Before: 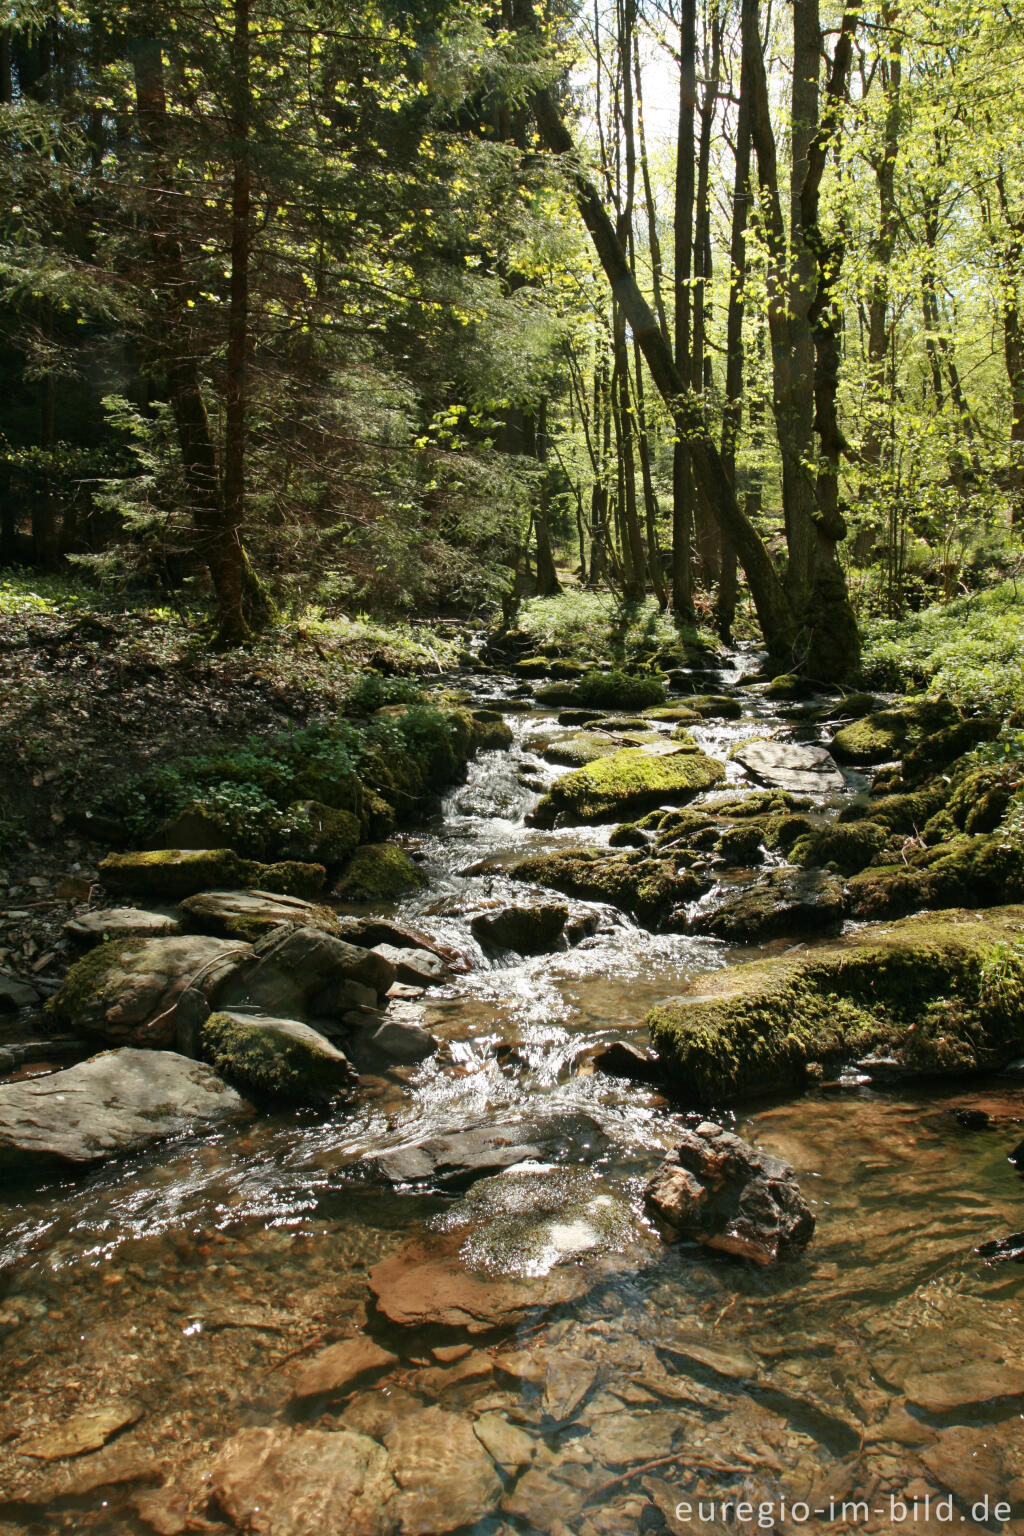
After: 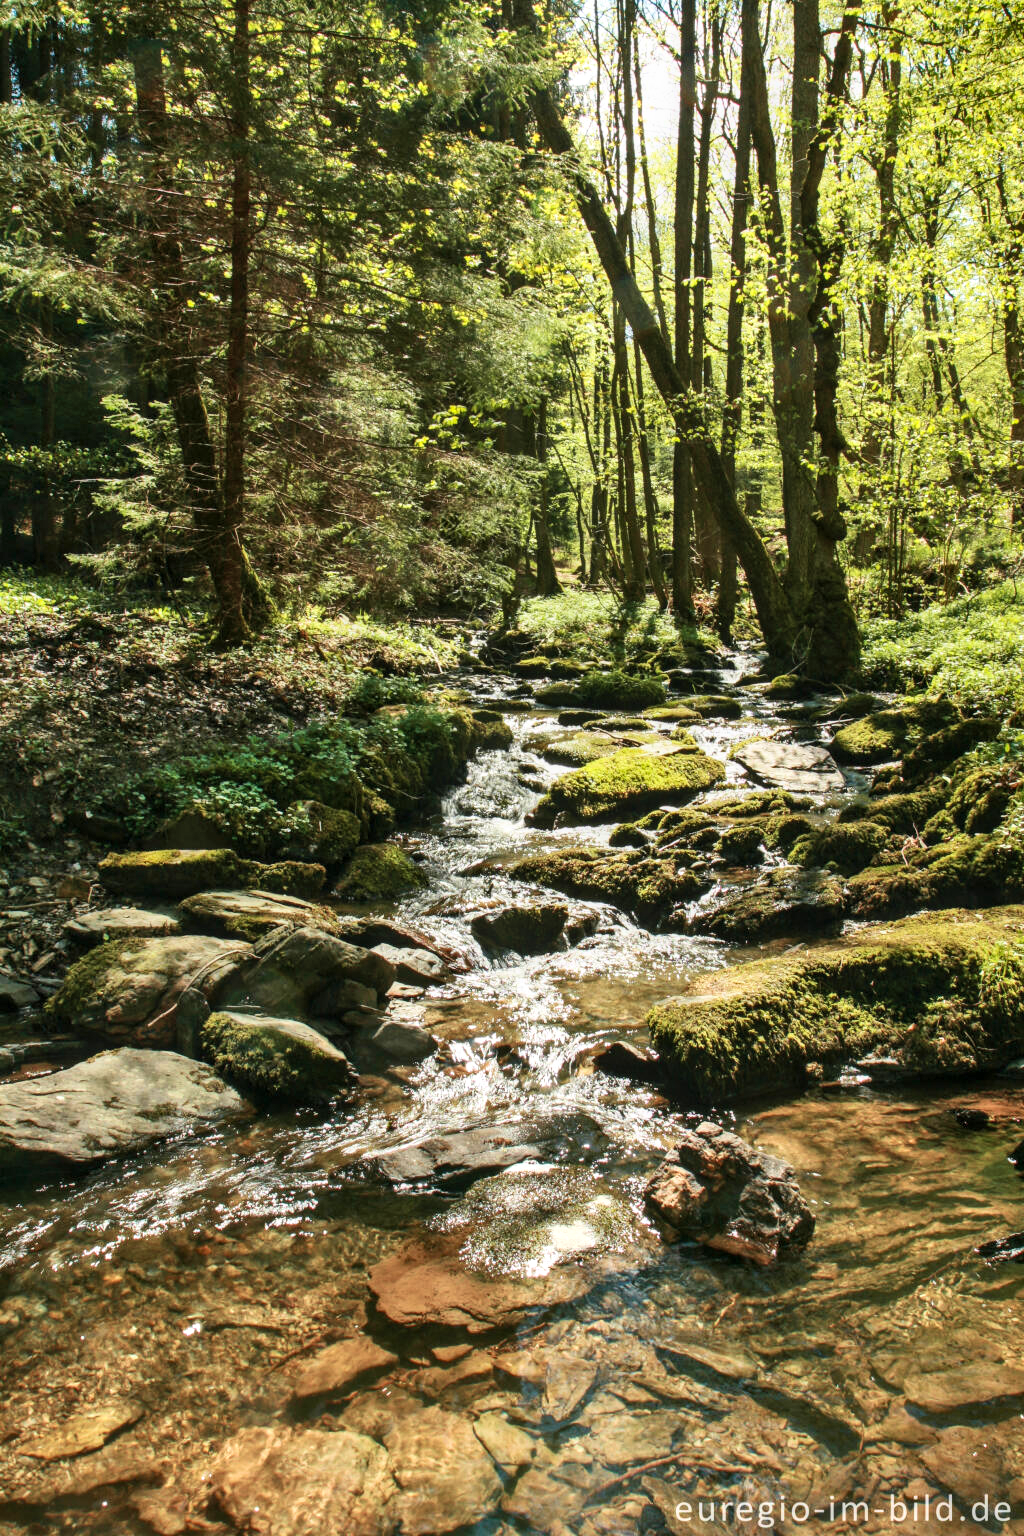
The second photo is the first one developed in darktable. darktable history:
local contrast: on, module defaults
velvia: on, module defaults
shadows and highlights: soften with gaussian
contrast brightness saturation: contrast 0.196, brightness 0.149, saturation 0.145
